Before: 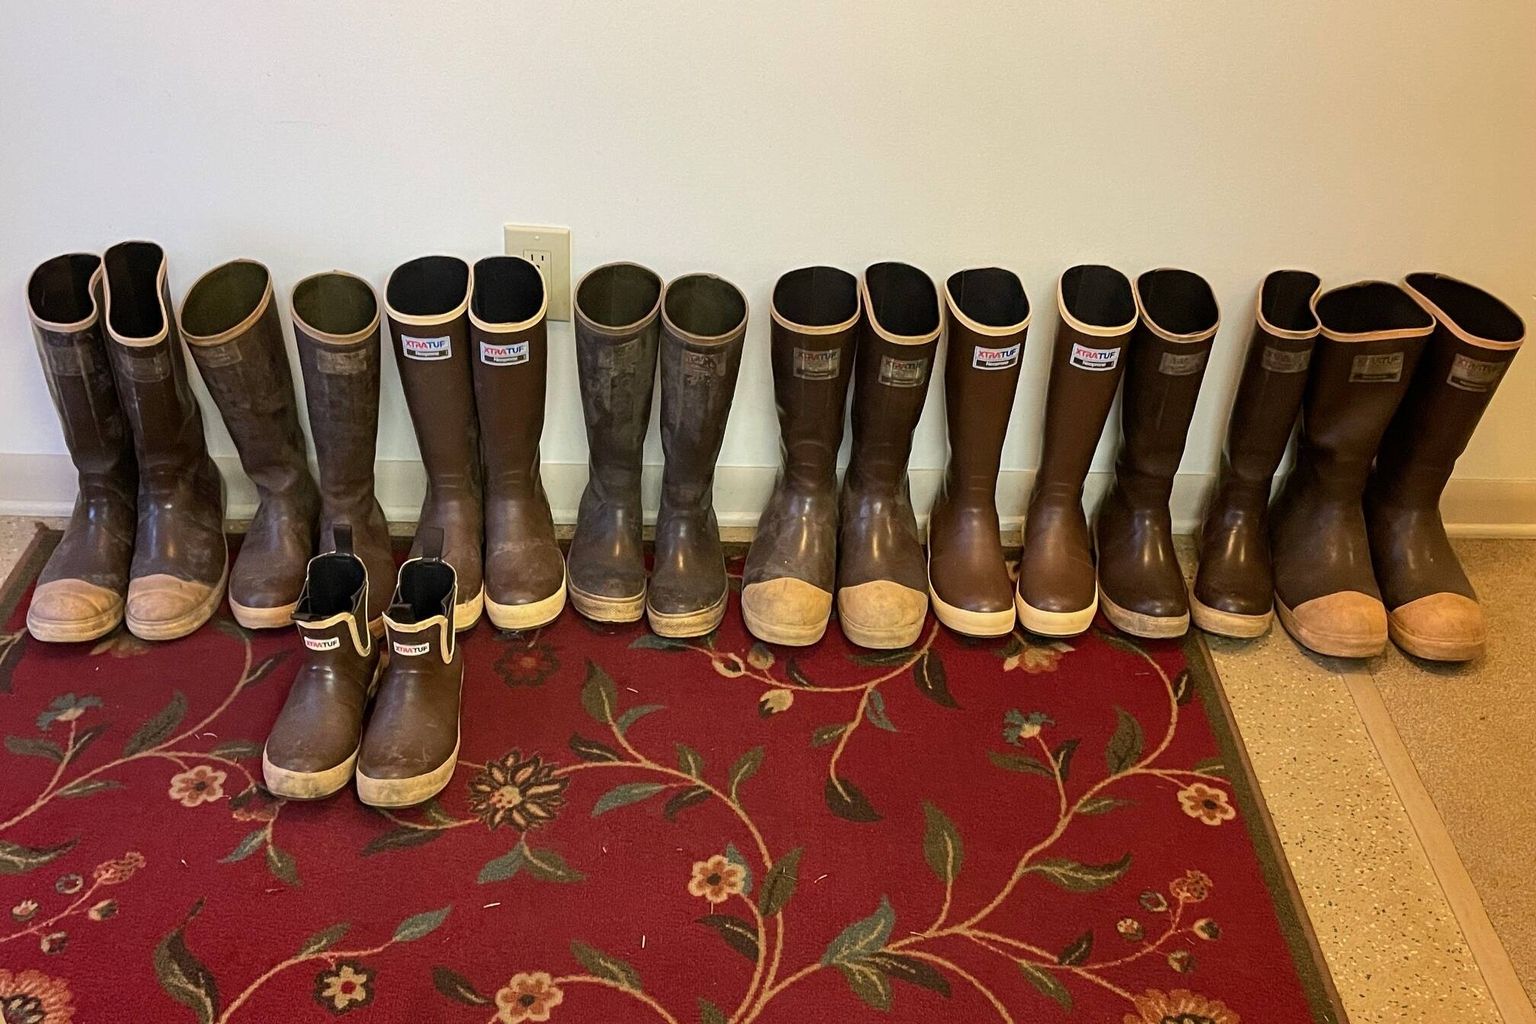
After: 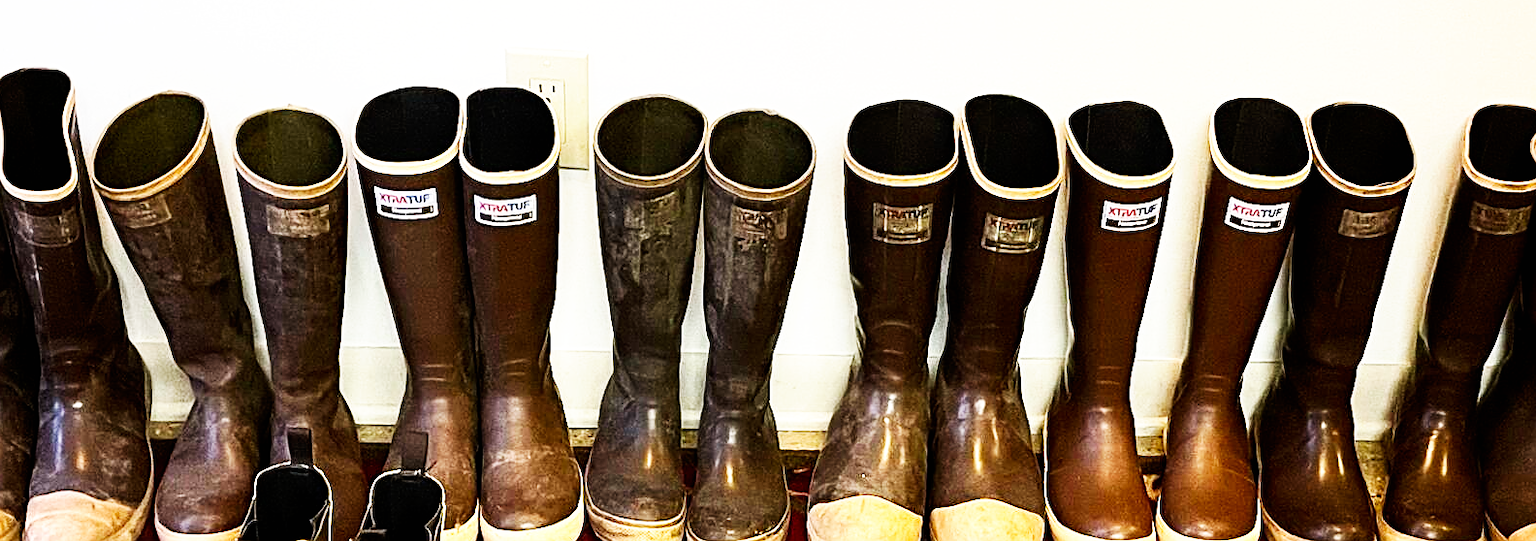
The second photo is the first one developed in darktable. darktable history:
crop: left 7.036%, top 18.398%, right 14.379%, bottom 40.043%
base curve: curves: ch0 [(0, 0) (0.007, 0.004) (0.027, 0.03) (0.046, 0.07) (0.207, 0.54) (0.442, 0.872) (0.673, 0.972) (1, 1)], preserve colors none
tone equalizer: -8 EV -0.417 EV, -7 EV -0.389 EV, -6 EV -0.333 EV, -5 EV -0.222 EV, -3 EV 0.222 EV, -2 EV 0.333 EV, -1 EV 0.389 EV, +0 EV 0.417 EV, edges refinement/feathering 500, mask exposure compensation -1.57 EV, preserve details no
sharpen: on, module defaults
